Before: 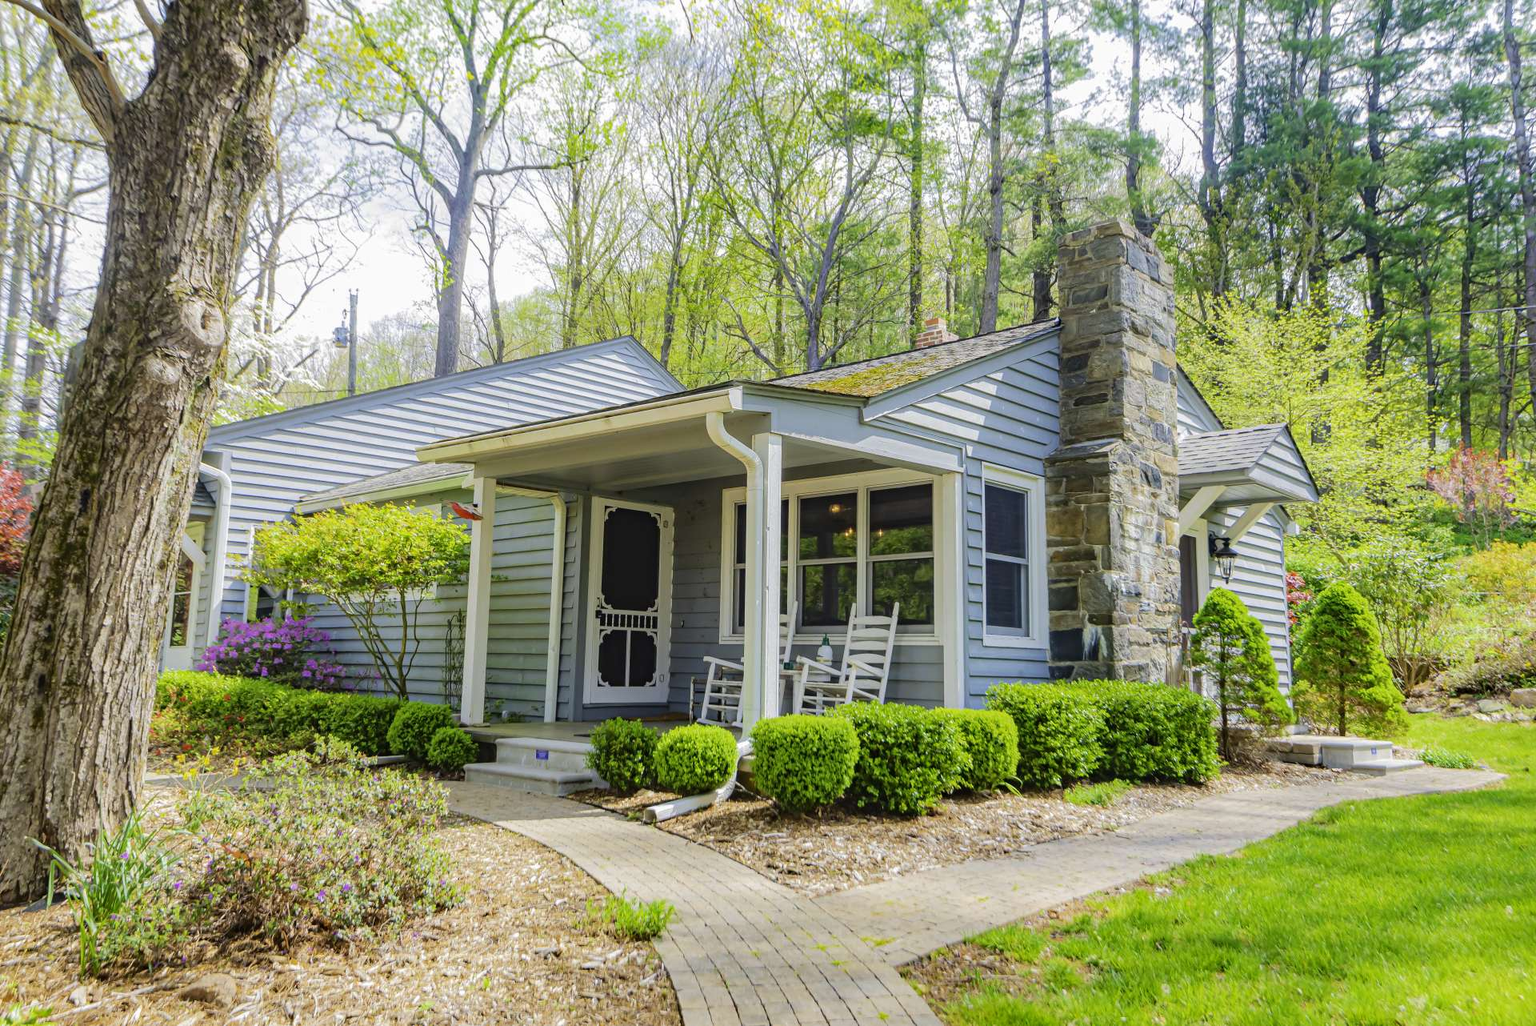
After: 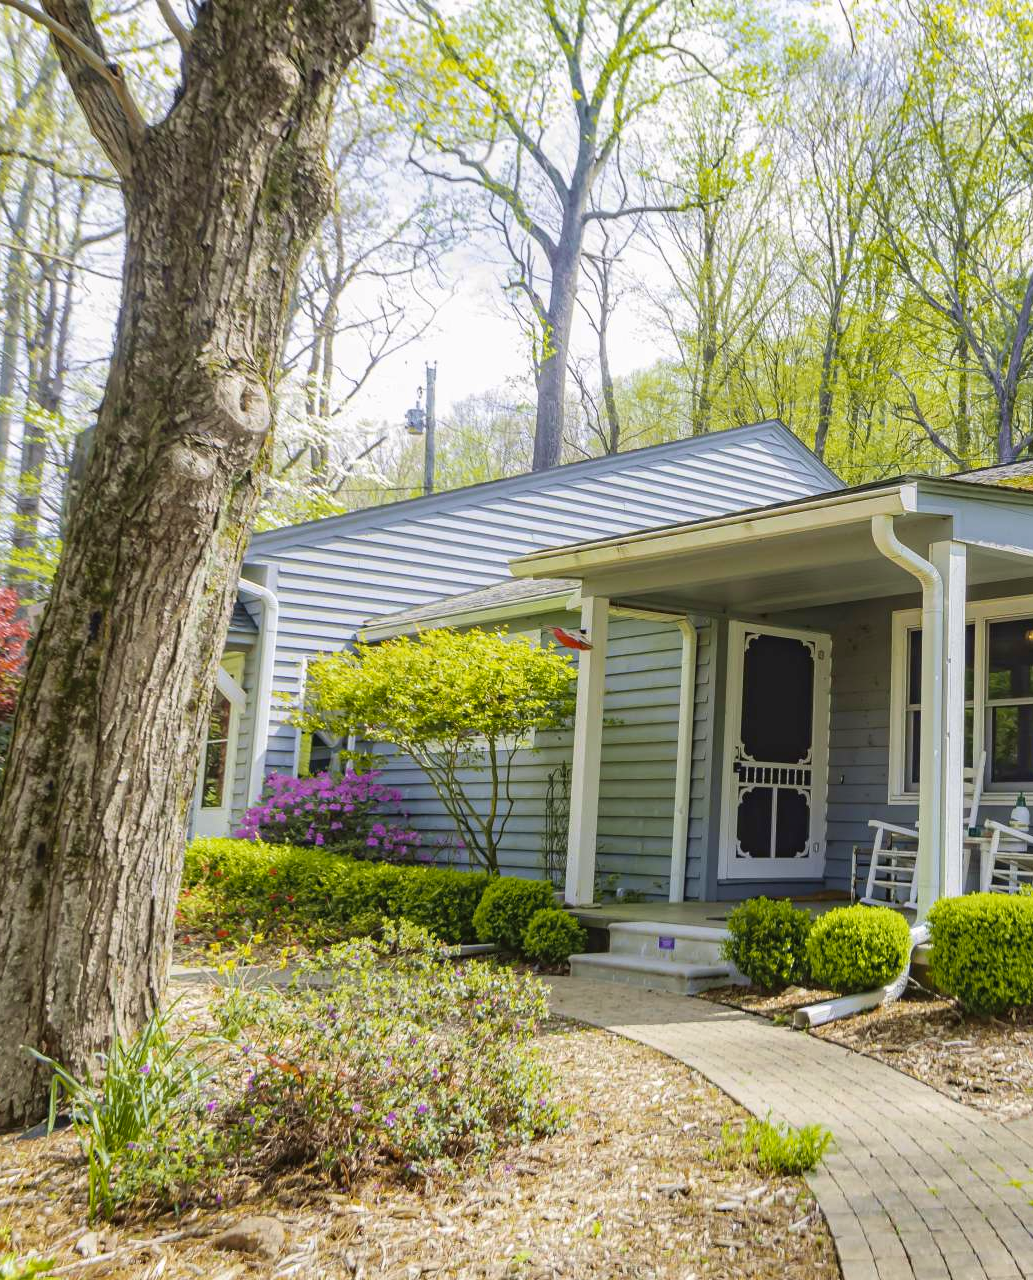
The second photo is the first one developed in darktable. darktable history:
tone curve: curves: ch0 [(0, 0.024) (0.119, 0.146) (0.474, 0.464) (0.718, 0.721) (0.817, 0.839) (1, 0.998)]; ch1 [(0, 0) (0.377, 0.416) (0.439, 0.451) (0.477, 0.477) (0.501, 0.503) (0.538, 0.544) (0.58, 0.602) (0.664, 0.676) (0.783, 0.804) (1, 1)]; ch2 [(0, 0) (0.38, 0.405) (0.463, 0.456) (0.498, 0.497) (0.524, 0.535) (0.578, 0.576) (0.648, 0.665) (1, 1)], color space Lab, independent channels, preserve colors none
crop: left 0.587%, right 45.588%, bottom 0.086%
